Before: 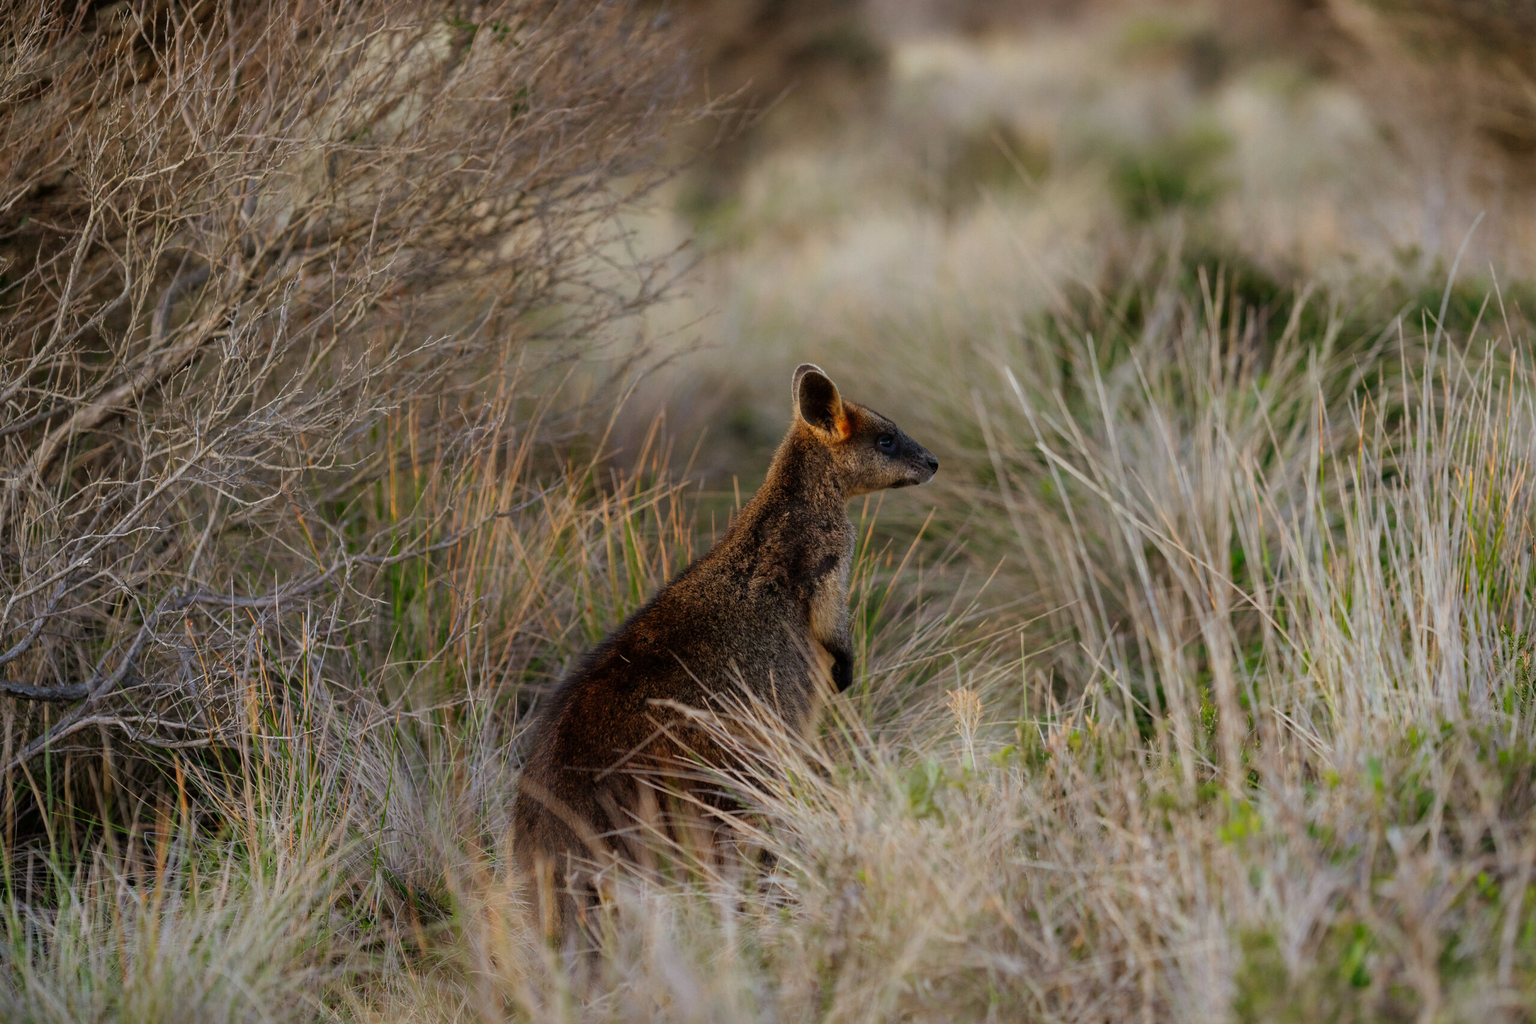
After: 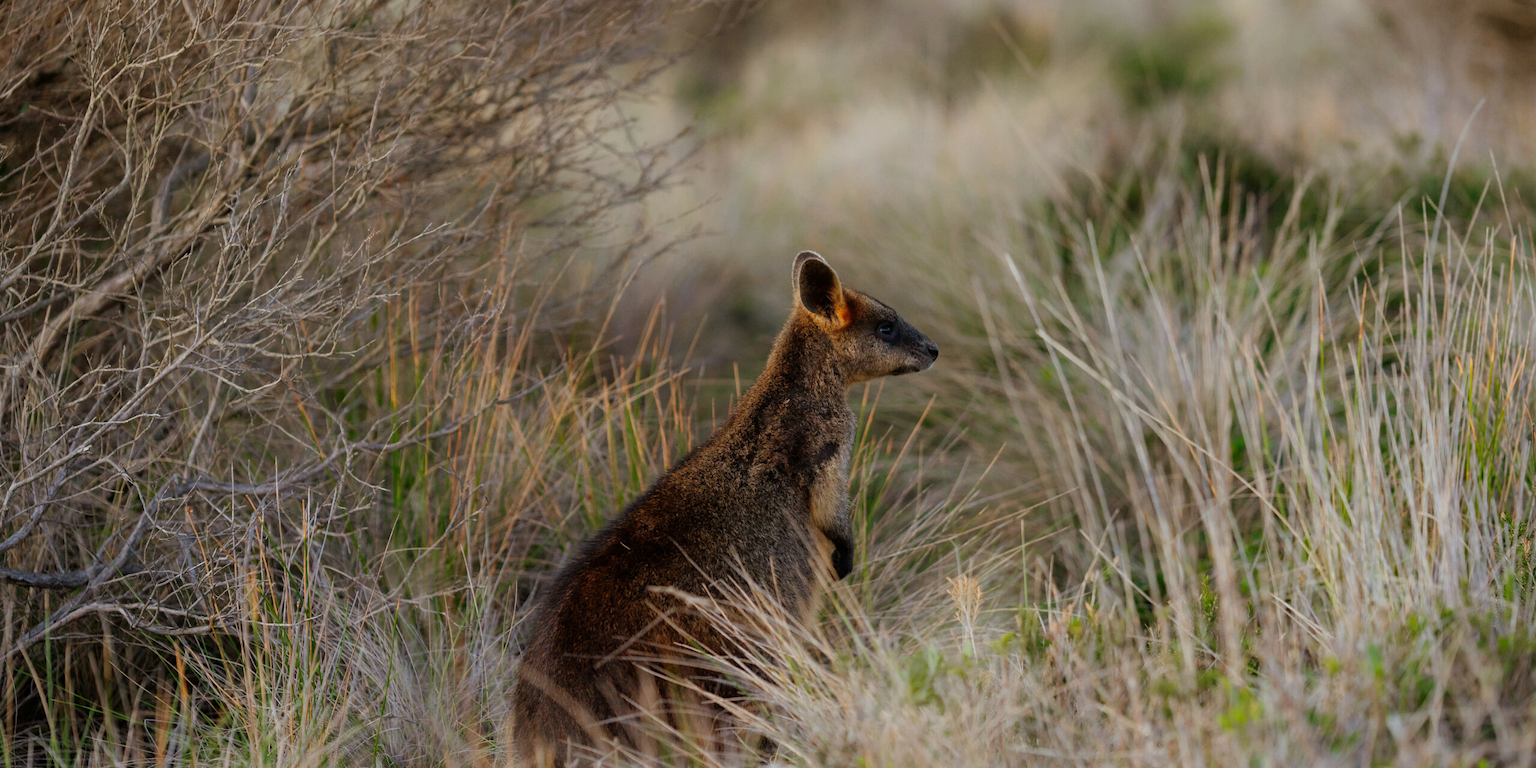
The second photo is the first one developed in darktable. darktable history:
crop: top 11.042%, bottom 13.925%
